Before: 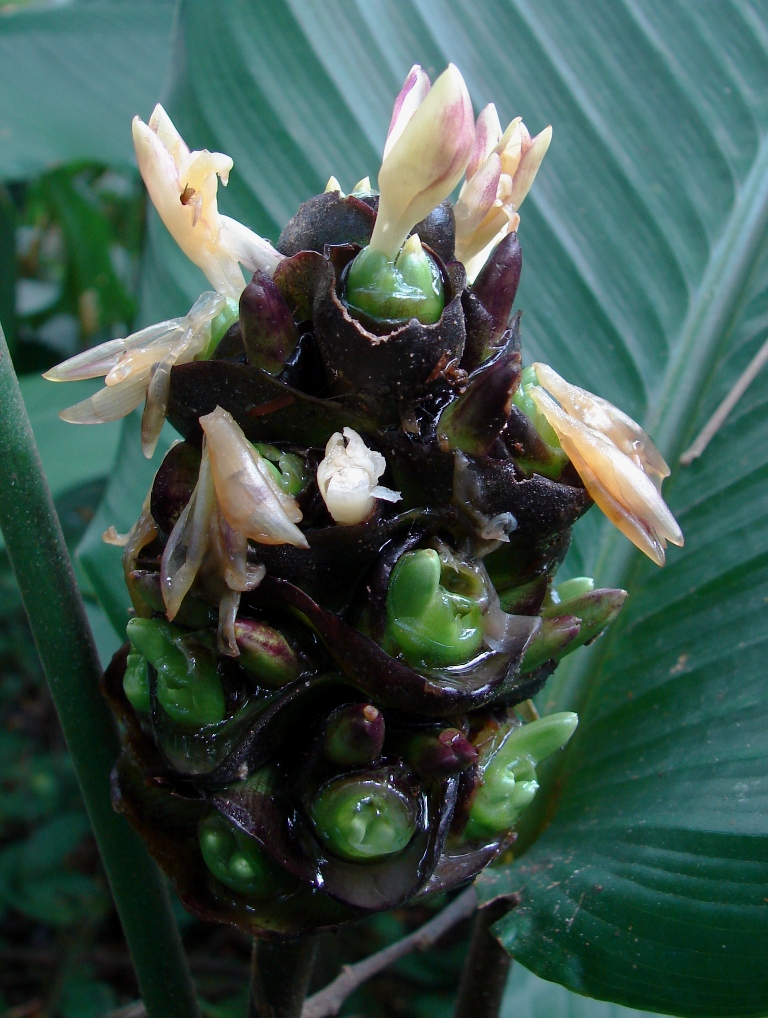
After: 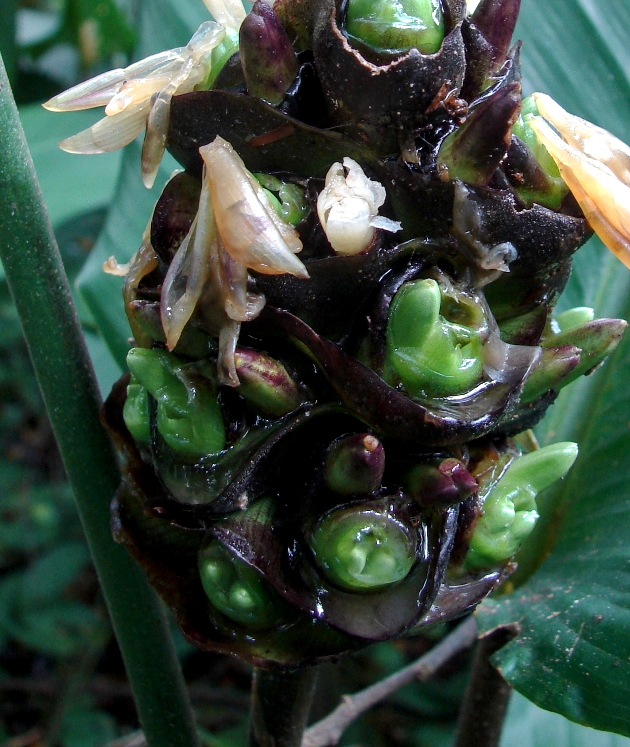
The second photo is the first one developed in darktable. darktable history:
local contrast: detail 130%
crop: top 26.531%, right 17.959%
exposure: black level correction 0, exposure 0.5 EV, compensate highlight preservation false
